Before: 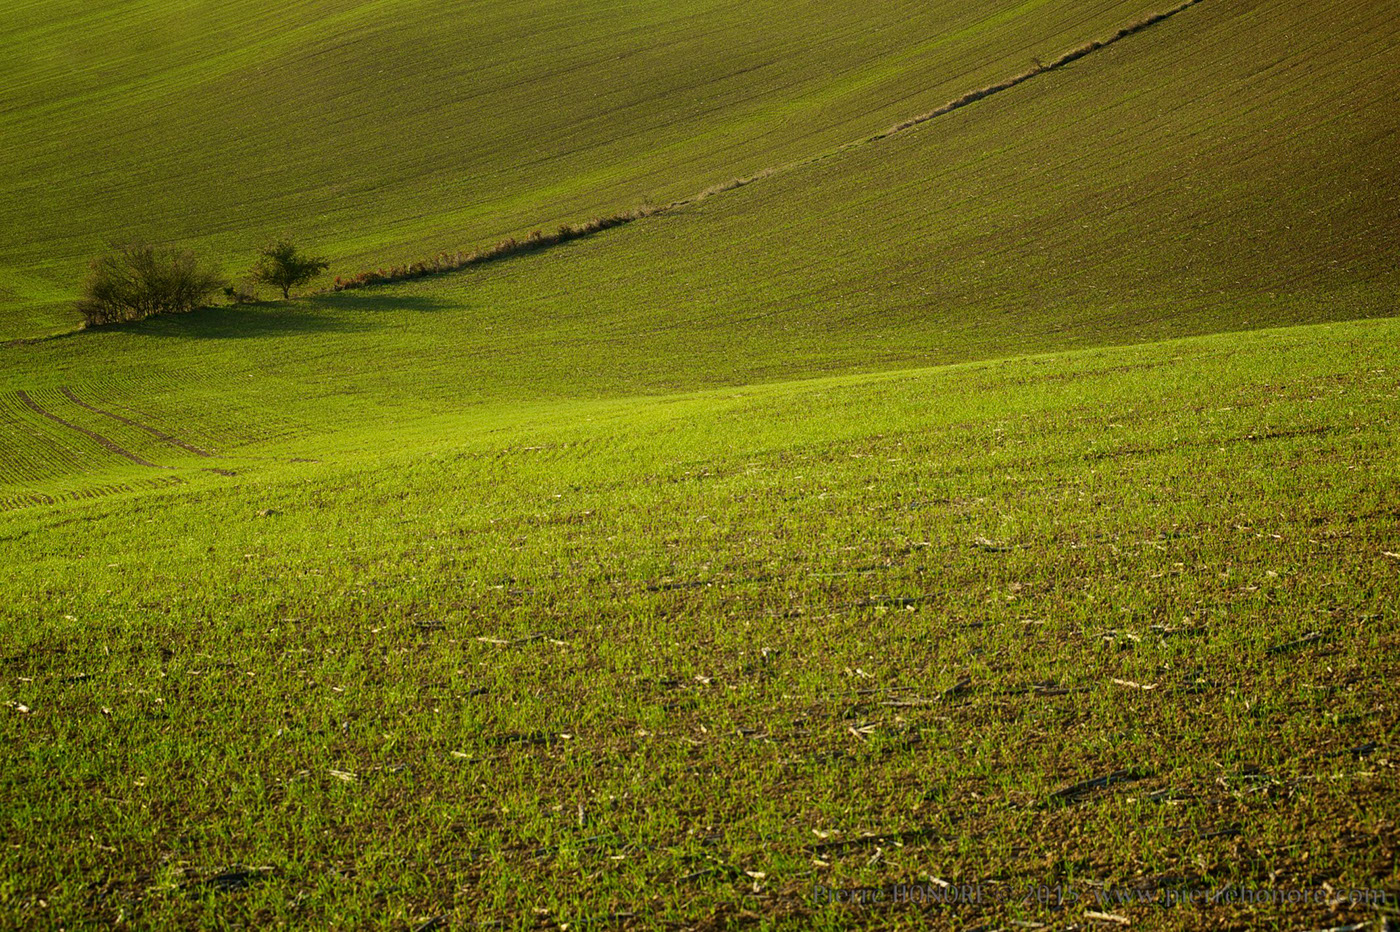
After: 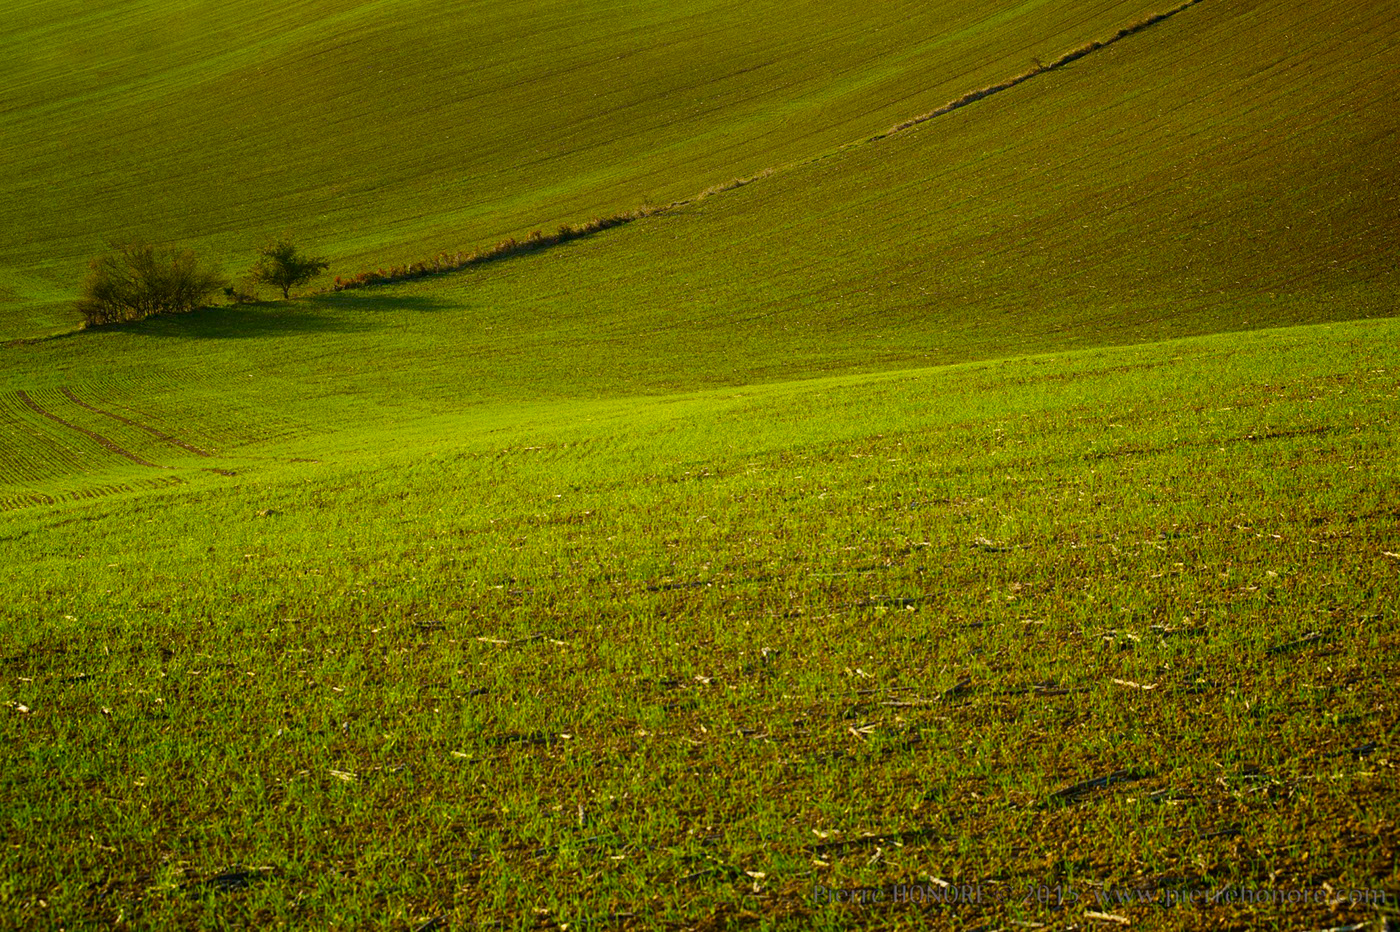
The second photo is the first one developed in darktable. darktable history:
color balance rgb: linear chroma grading › shadows -8%, linear chroma grading › global chroma 10%, perceptual saturation grading › global saturation 2%, perceptual saturation grading › highlights -2%, perceptual saturation grading › mid-tones 4%, perceptual saturation grading › shadows 8%, perceptual brilliance grading › global brilliance 2%, perceptual brilliance grading › highlights -4%, global vibrance 16%, saturation formula JzAzBz (2021)
white balance: emerald 1
color correction: saturation 1.1
